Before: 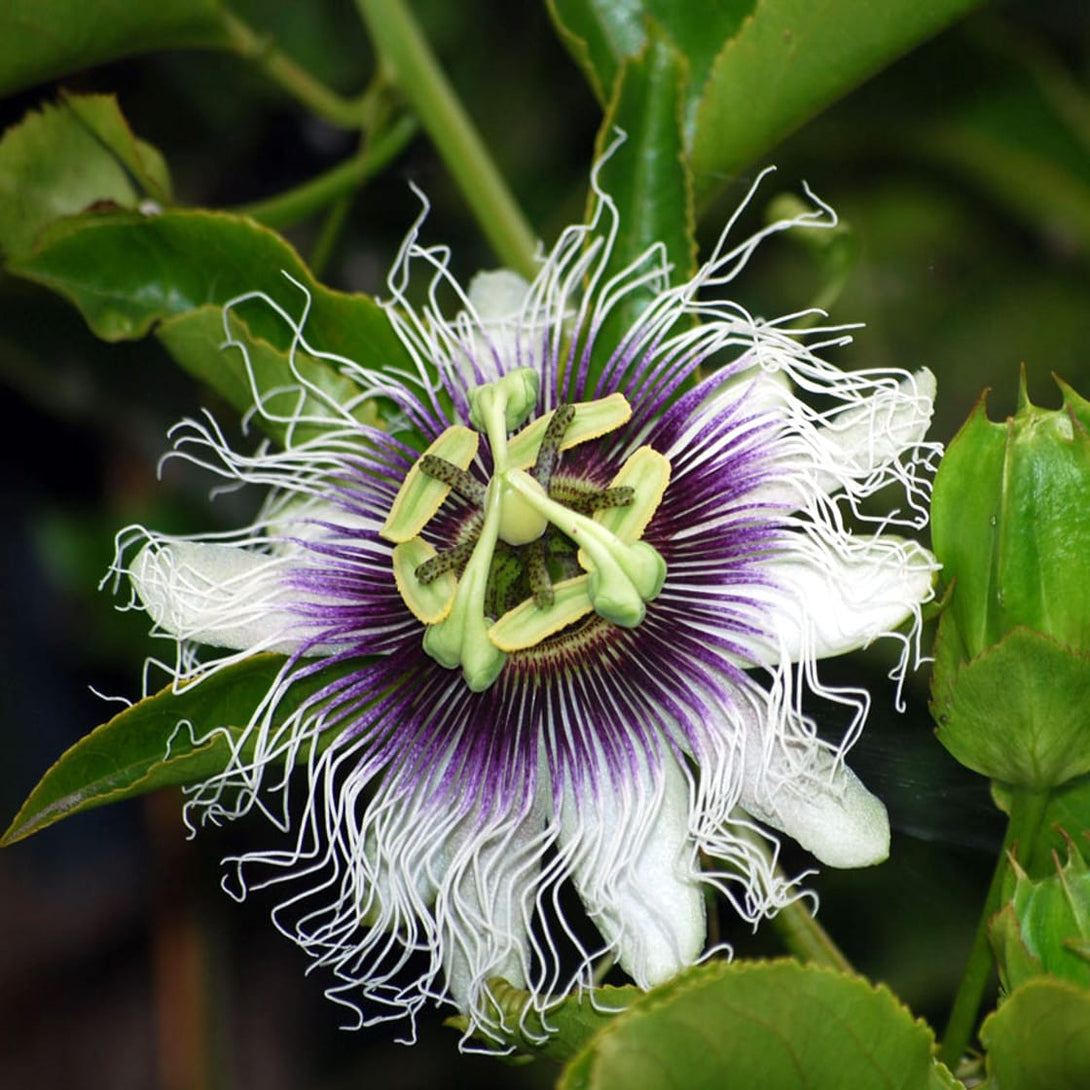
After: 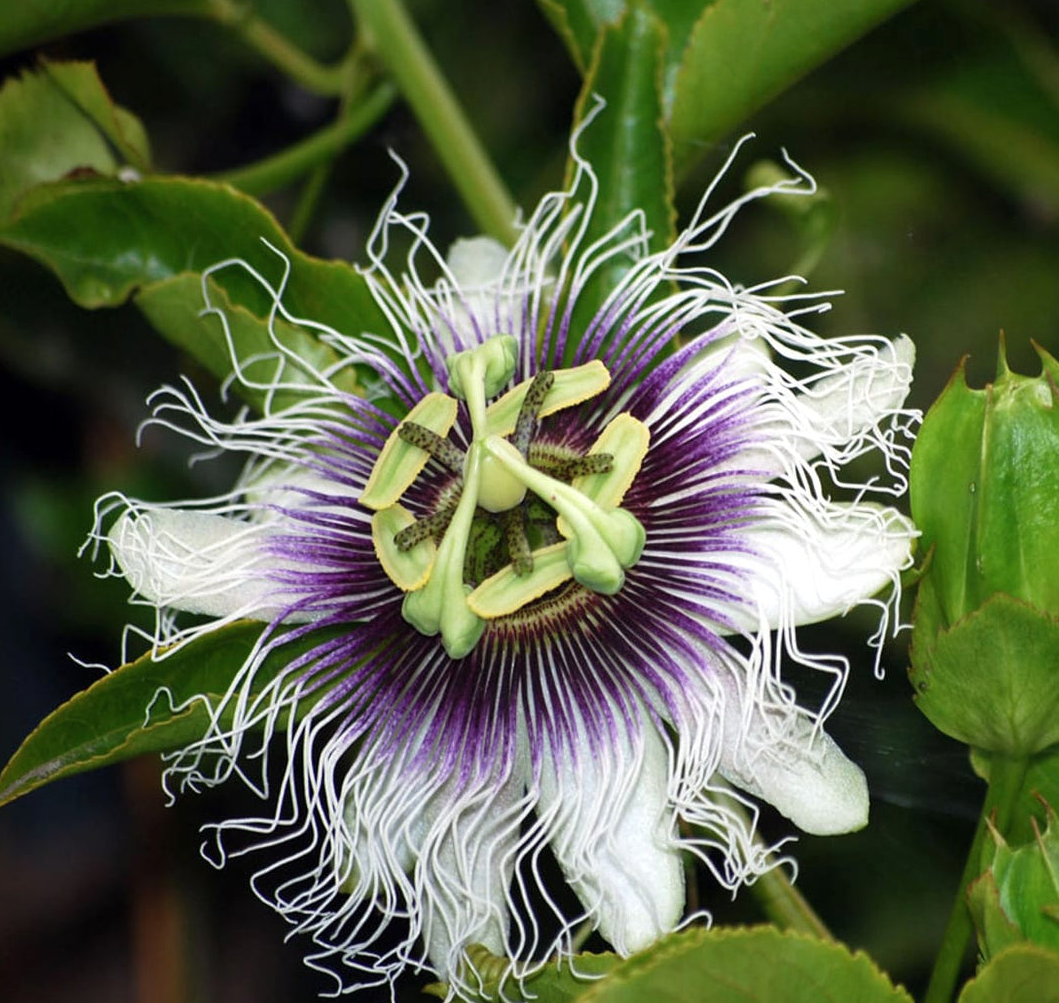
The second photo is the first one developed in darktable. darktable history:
crop: left 1.934%, top 3.035%, right 0.855%, bottom 4.896%
contrast brightness saturation: saturation -0.047
